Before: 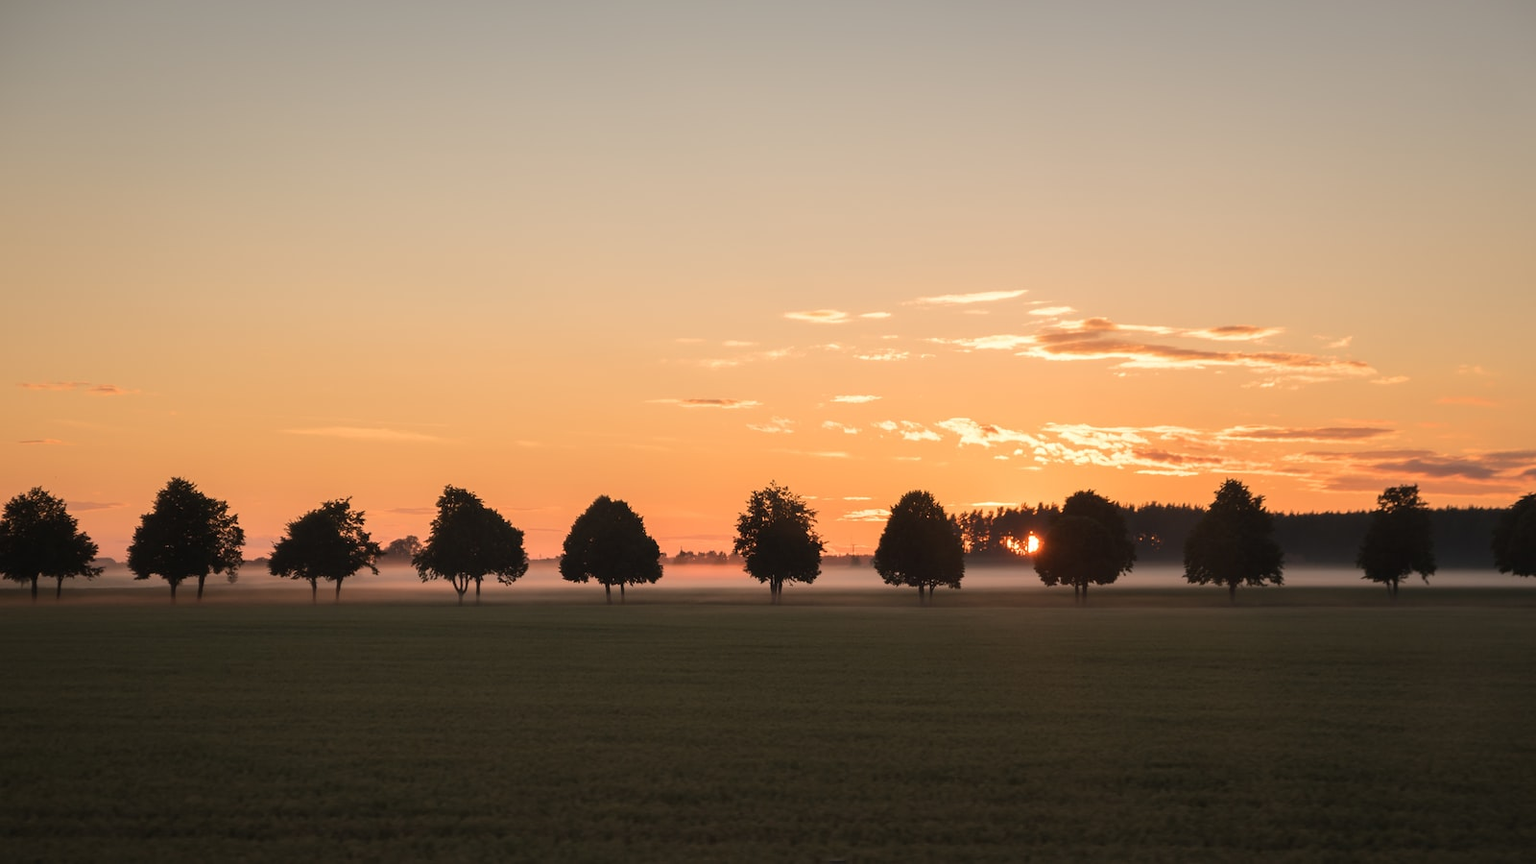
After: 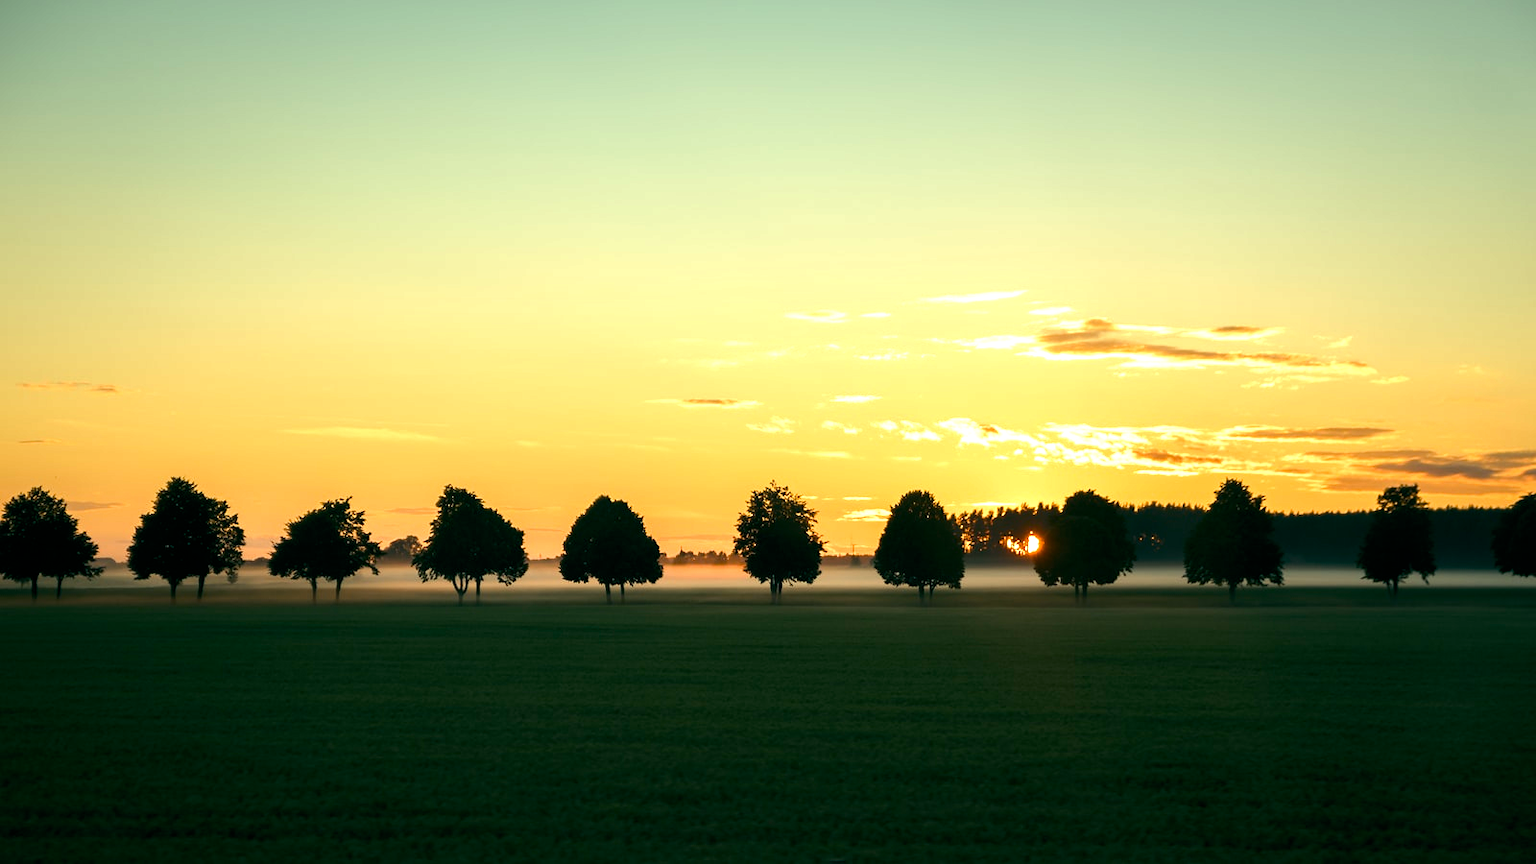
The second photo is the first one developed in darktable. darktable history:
color balance rgb: shadows lift › luminance -7.7%, shadows lift › chroma 2.13%, shadows lift › hue 165.27°, power › luminance -7.77%, power › chroma 1.1%, power › hue 215.88°, highlights gain › luminance 15.15%, highlights gain › chroma 7%, highlights gain › hue 125.57°, global offset › luminance -0.33%, global offset › chroma 0.11%, global offset › hue 165.27°, perceptual saturation grading › global saturation 24.42%, perceptual saturation grading › highlights -24.42%, perceptual saturation grading › mid-tones 24.42%, perceptual saturation grading › shadows 40%, perceptual brilliance grading › global brilliance -5%, perceptual brilliance grading › highlights 24.42%, perceptual brilliance grading › mid-tones 7%, perceptual brilliance grading › shadows -5%
rotate and perspective: automatic cropping off
